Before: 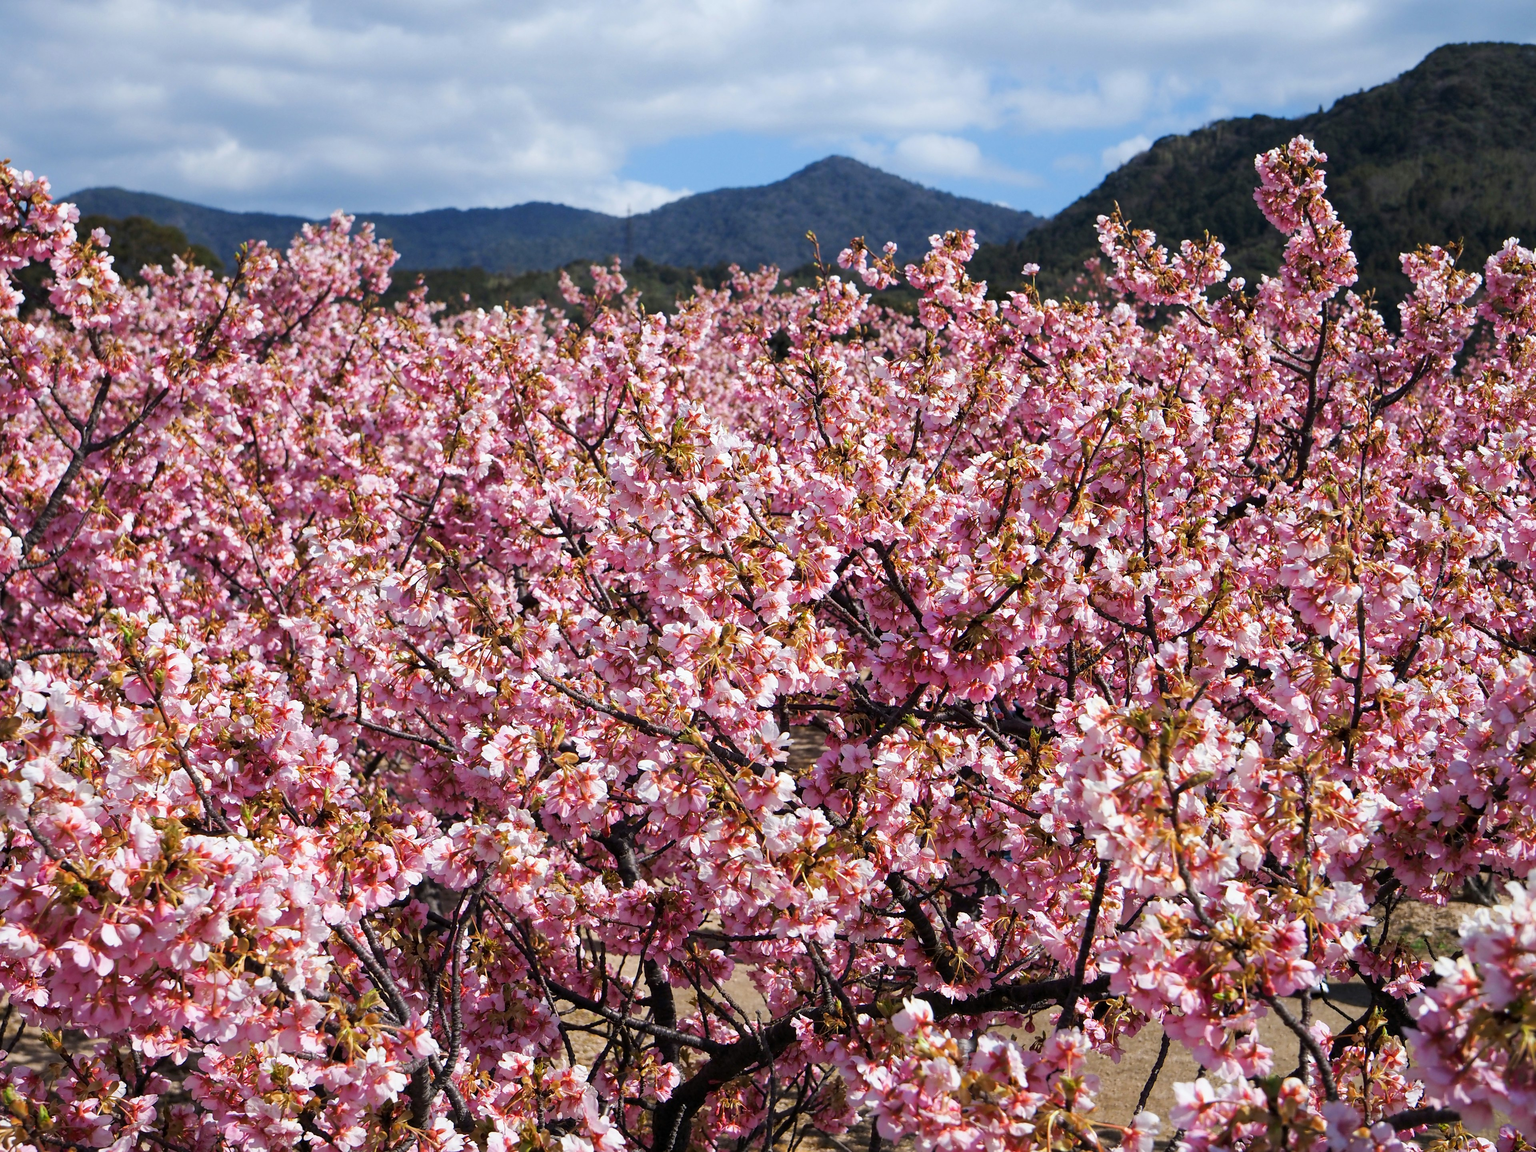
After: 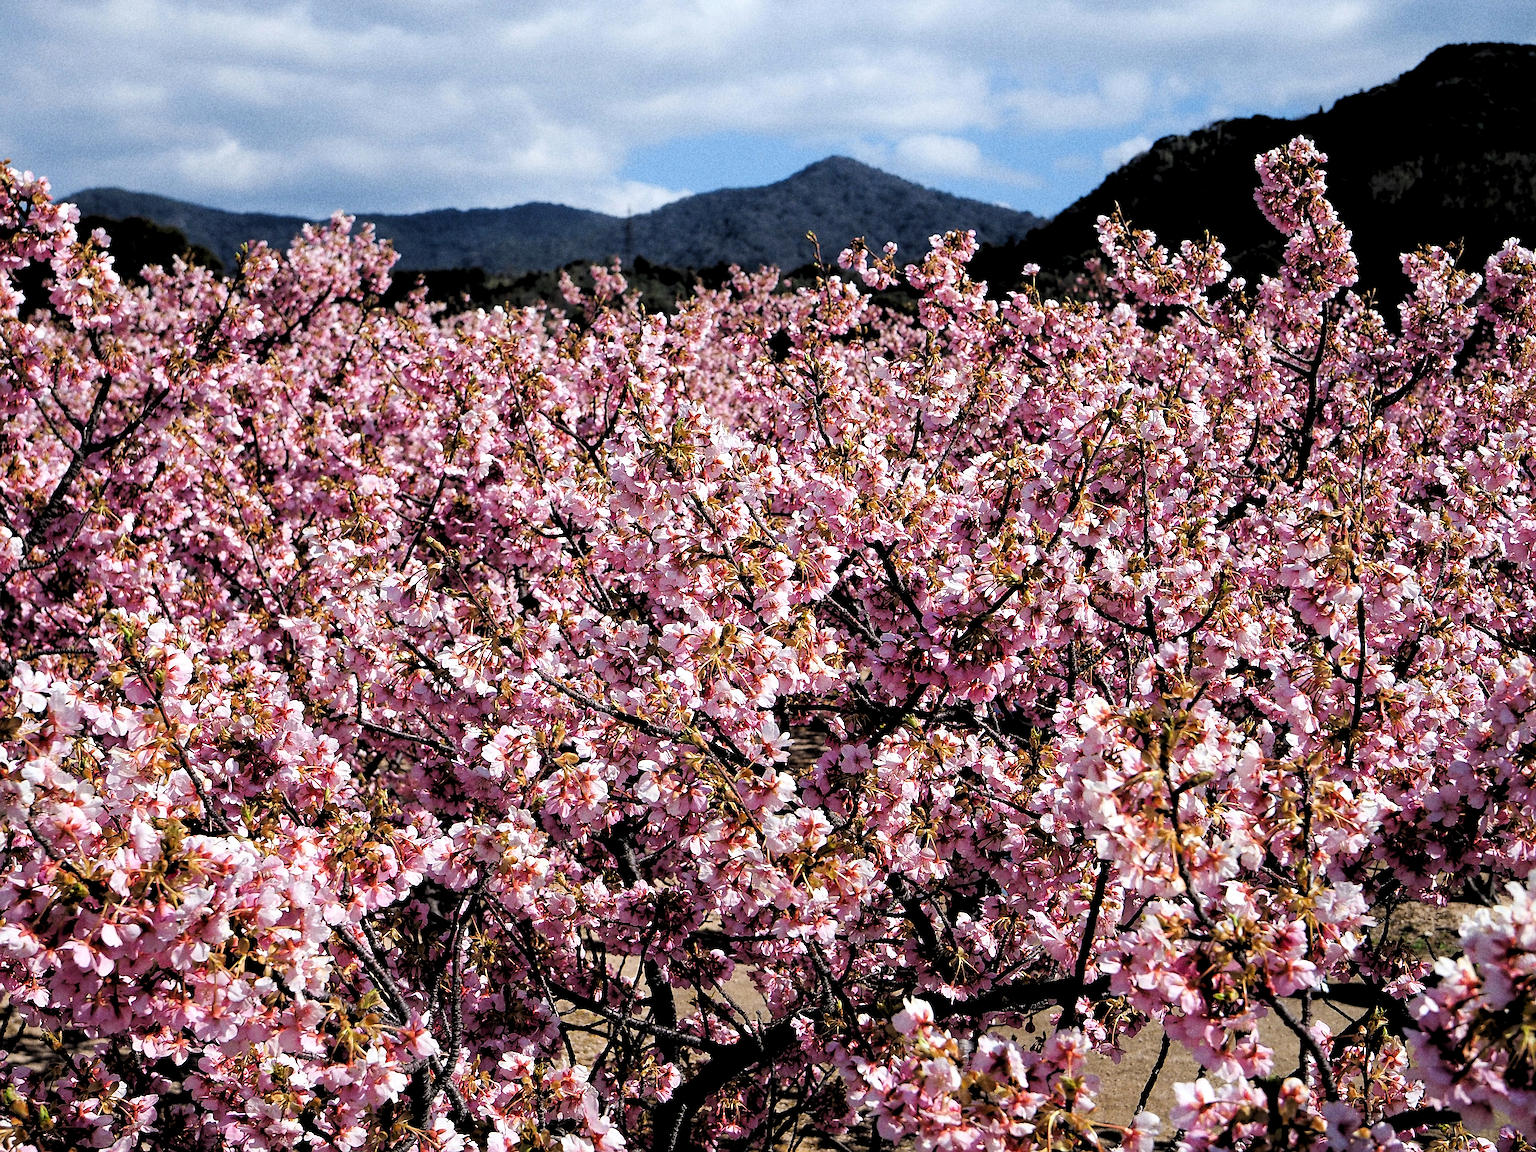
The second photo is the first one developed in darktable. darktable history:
rgb levels: levels [[0.034, 0.472, 0.904], [0, 0.5, 1], [0, 0.5, 1]]
grain: coarseness 8.68 ISO, strength 31.94%
sharpen: radius 1.4, amount 1.25, threshold 0.7
